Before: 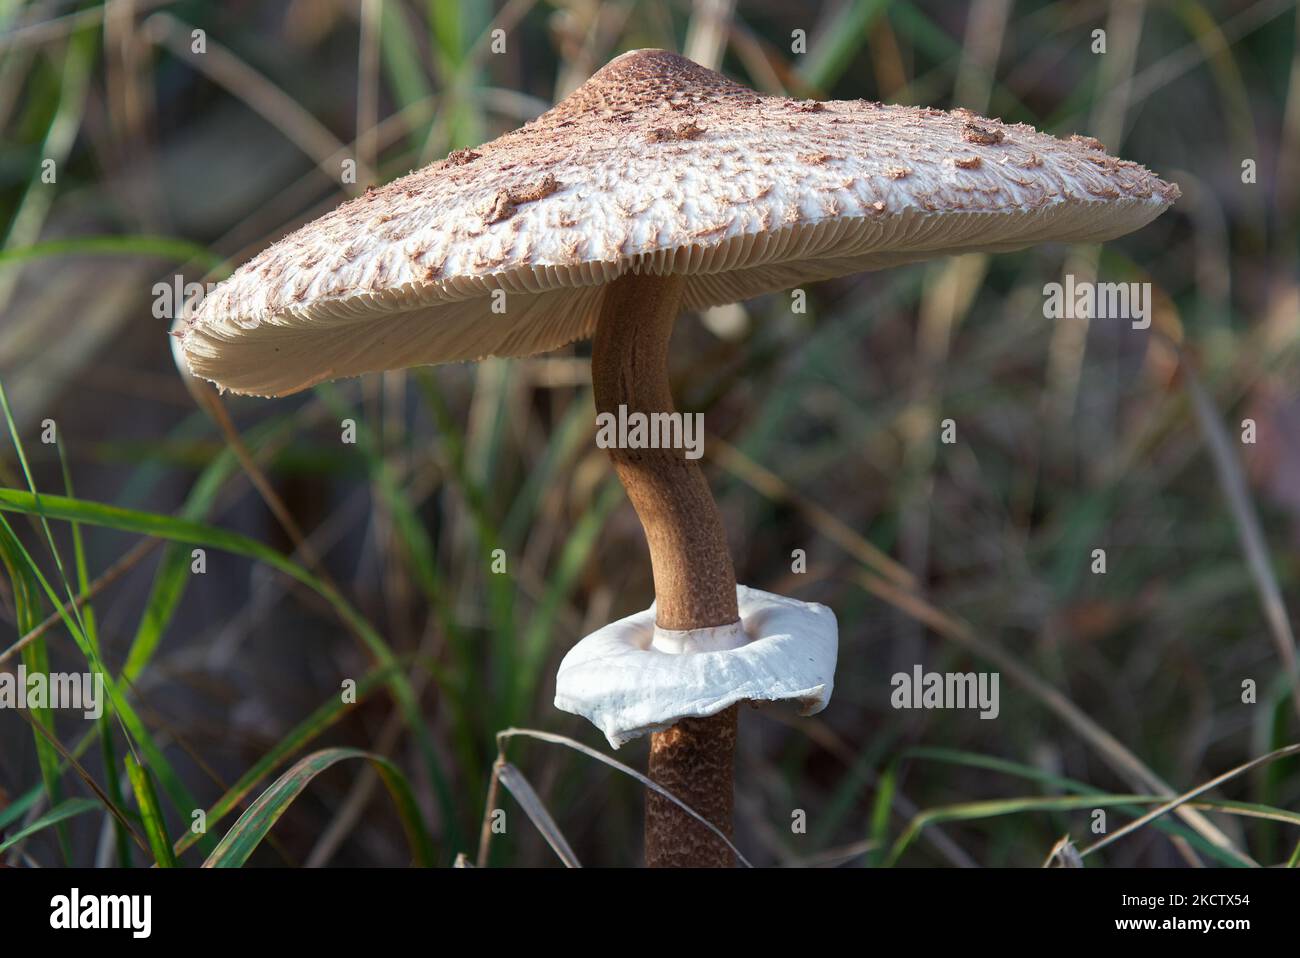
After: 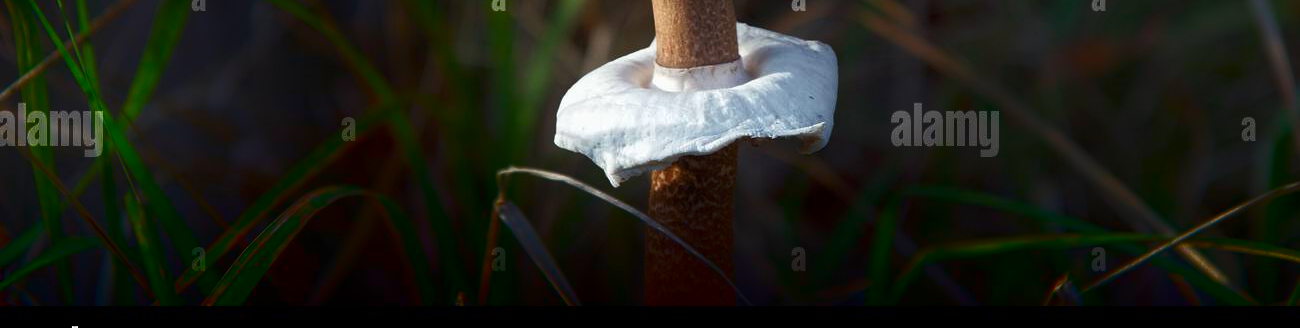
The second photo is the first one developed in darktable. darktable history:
crop and rotate: top 58.751%, bottom 6.972%
shadows and highlights: shadows -89.55, highlights 88.15, soften with gaussian
